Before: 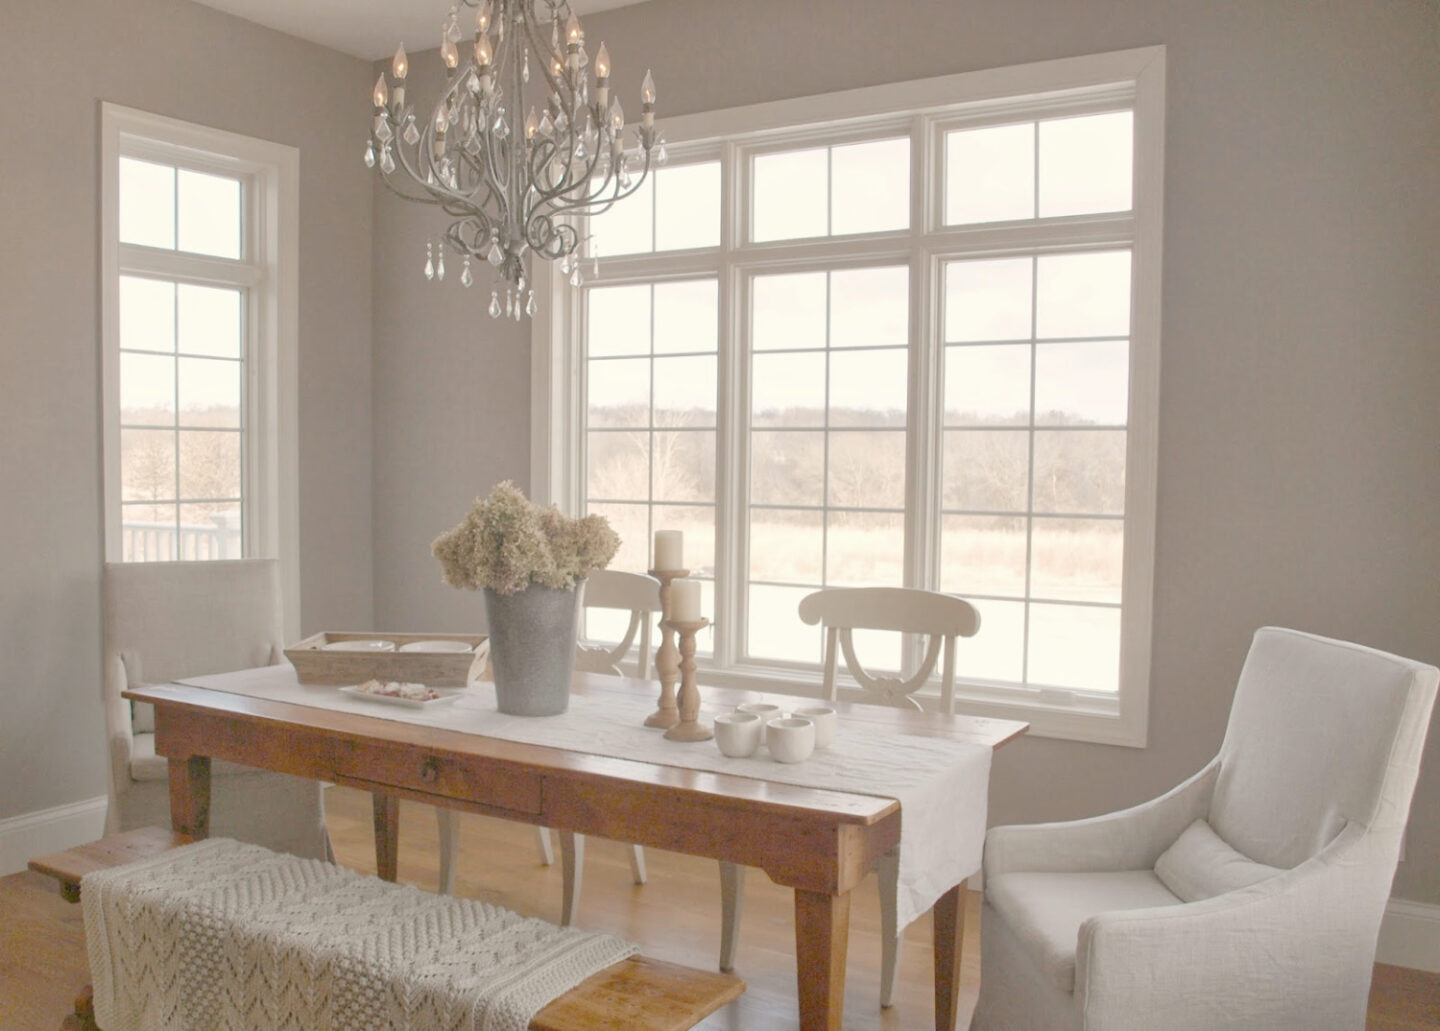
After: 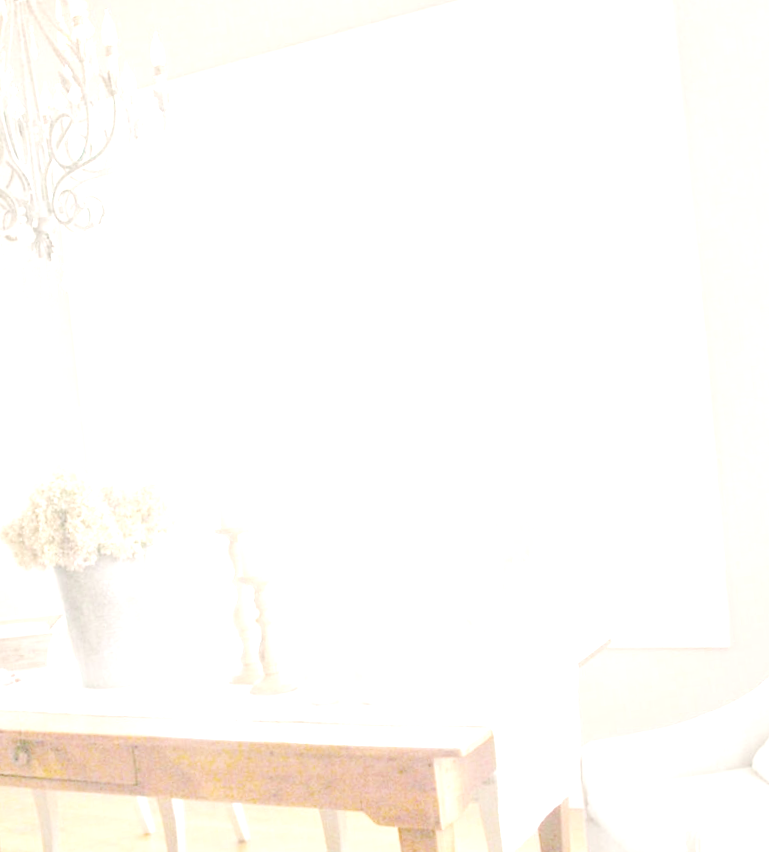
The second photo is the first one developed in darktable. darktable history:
rotate and perspective: rotation -6.83°, automatic cropping off
tone equalizer "contrast tone curve: medium": -8 EV -0.75 EV, -7 EV -0.7 EV, -6 EV -0.6 EV, -5 EV -0.4 EV, -3 EV 0.4 EV, -2 EV 0.6 EV, -1 EV 0.7 EV, +0 EV 0.75 EV, edges refinement/feathering 500, mask exposure compensation -1.57 EV, preserve details no
exposure: exposure 0.3 EV
crop: left 32.075%, top 10.976%, right 18.355%, bottom 17.596%
